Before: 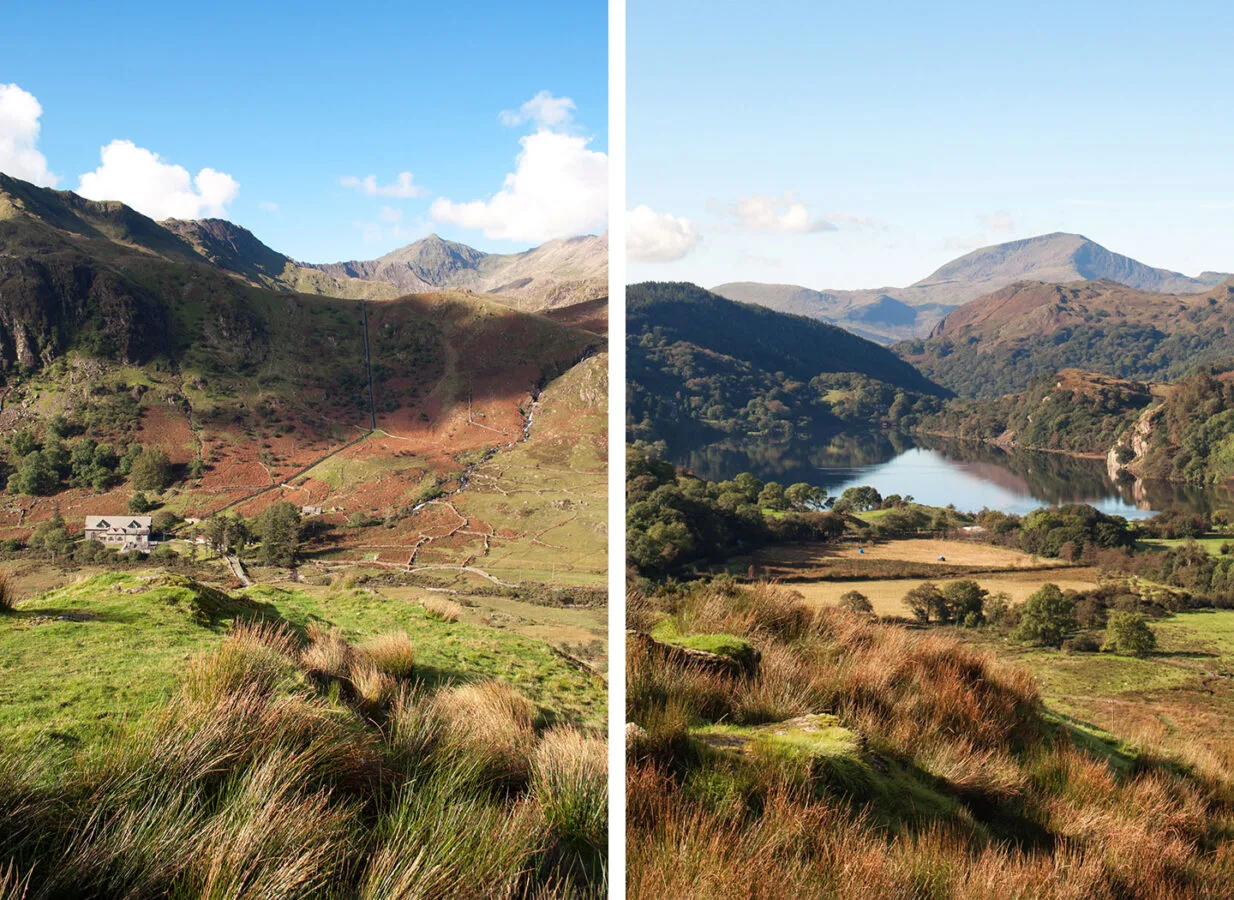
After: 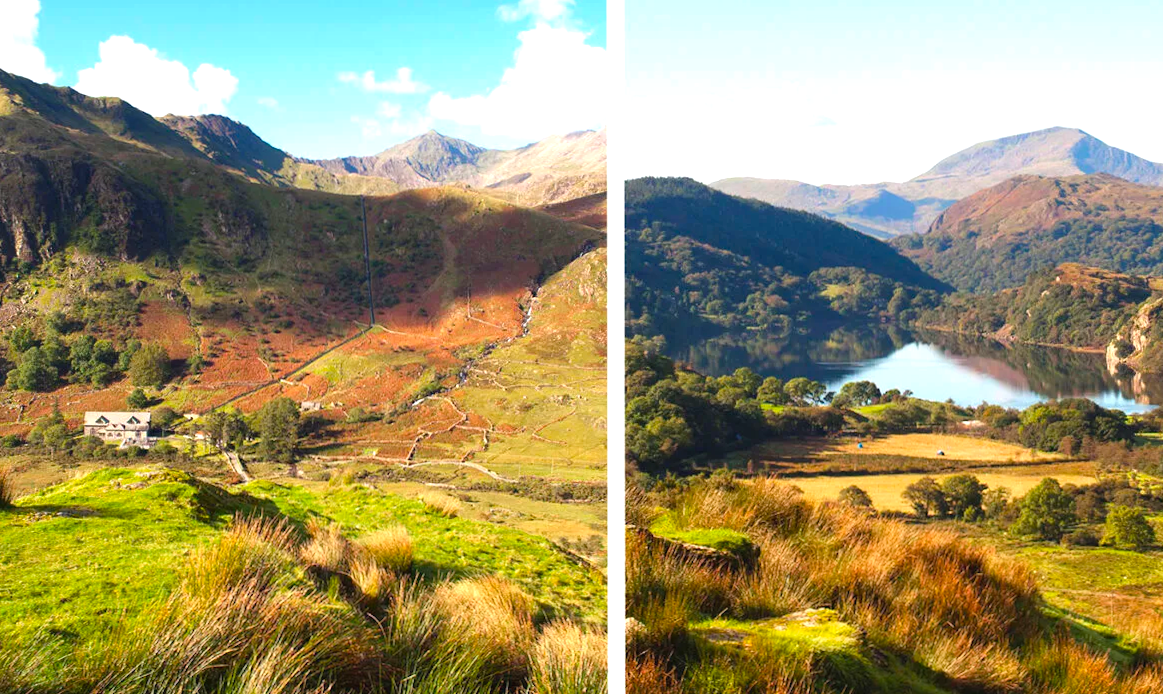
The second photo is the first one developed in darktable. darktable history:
crop and rotate: angle 0.099°, top 11.596%, right 5.492%, bottom 11.098%
exposure: black level correction -0.002, exposure 0.533 EV, compensate highlight preservation false
color balance rgb: perceptual saturation grading › global saturation 30.836%, global vibrance 20%
